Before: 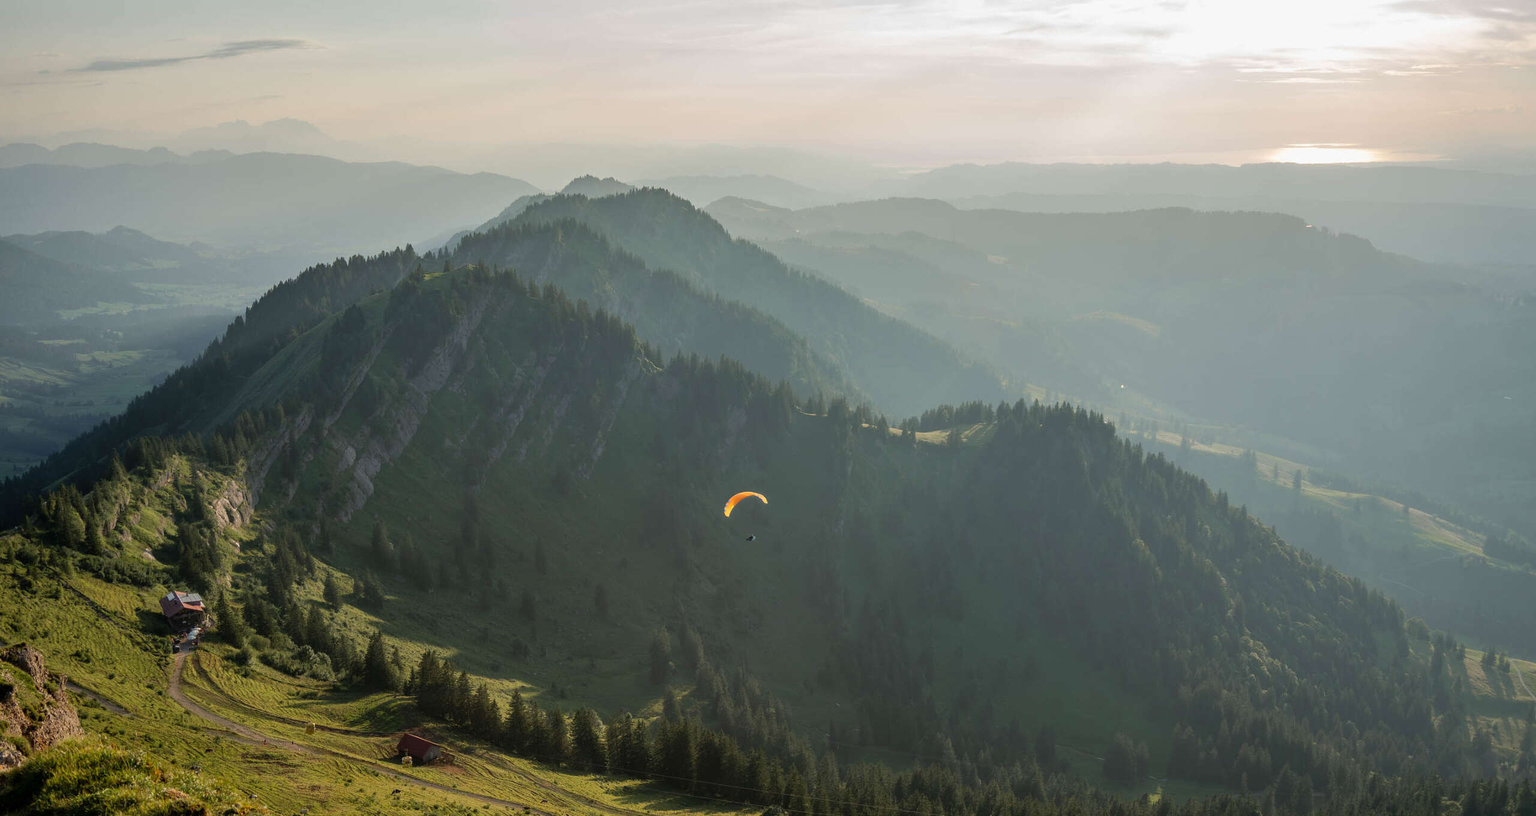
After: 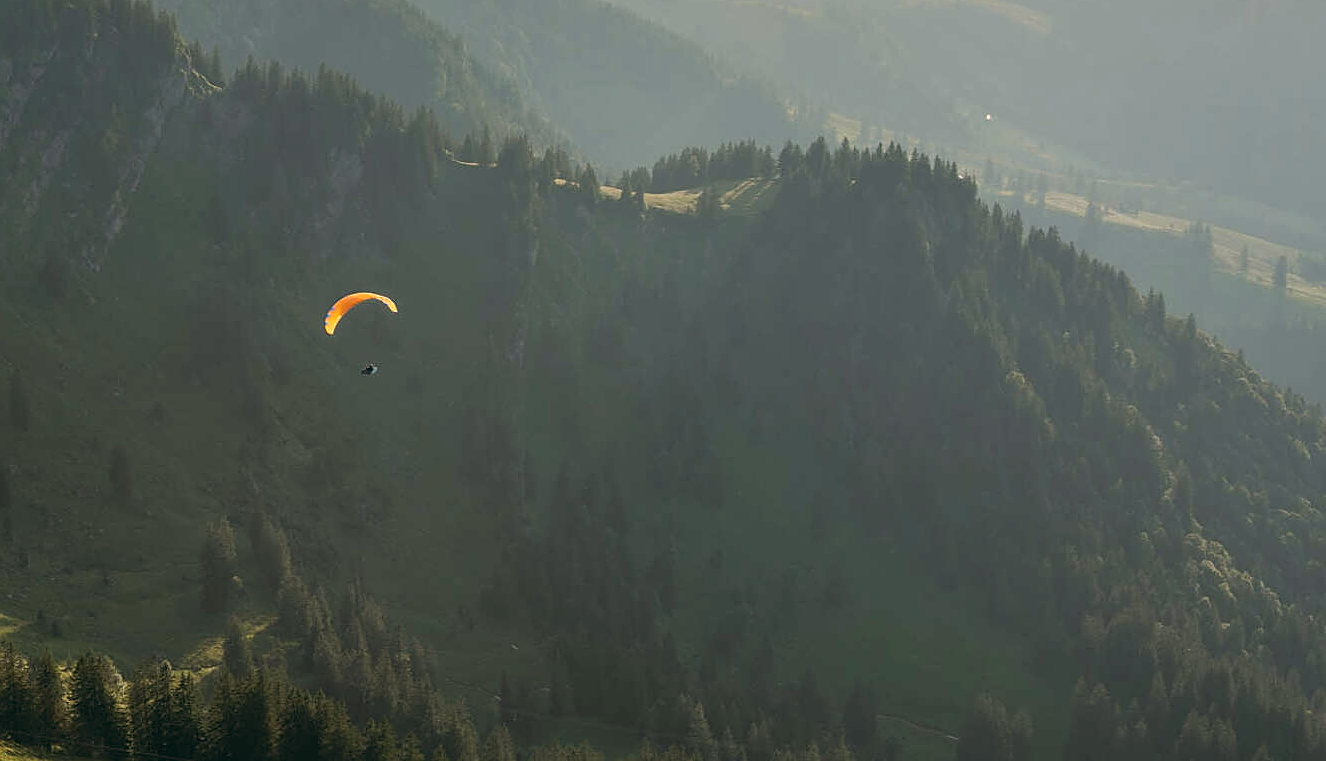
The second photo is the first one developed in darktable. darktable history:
crop: left 34.479%, top 38.822%, right 13.718%, bottom 5.172%
color balance: lift [1, 0.998, 1.001, 1.002], gamma [1, 1.02, 1, 0.98], gain [1, 1.02, 1.003, 0.98]
sharpen: on, module defaults
